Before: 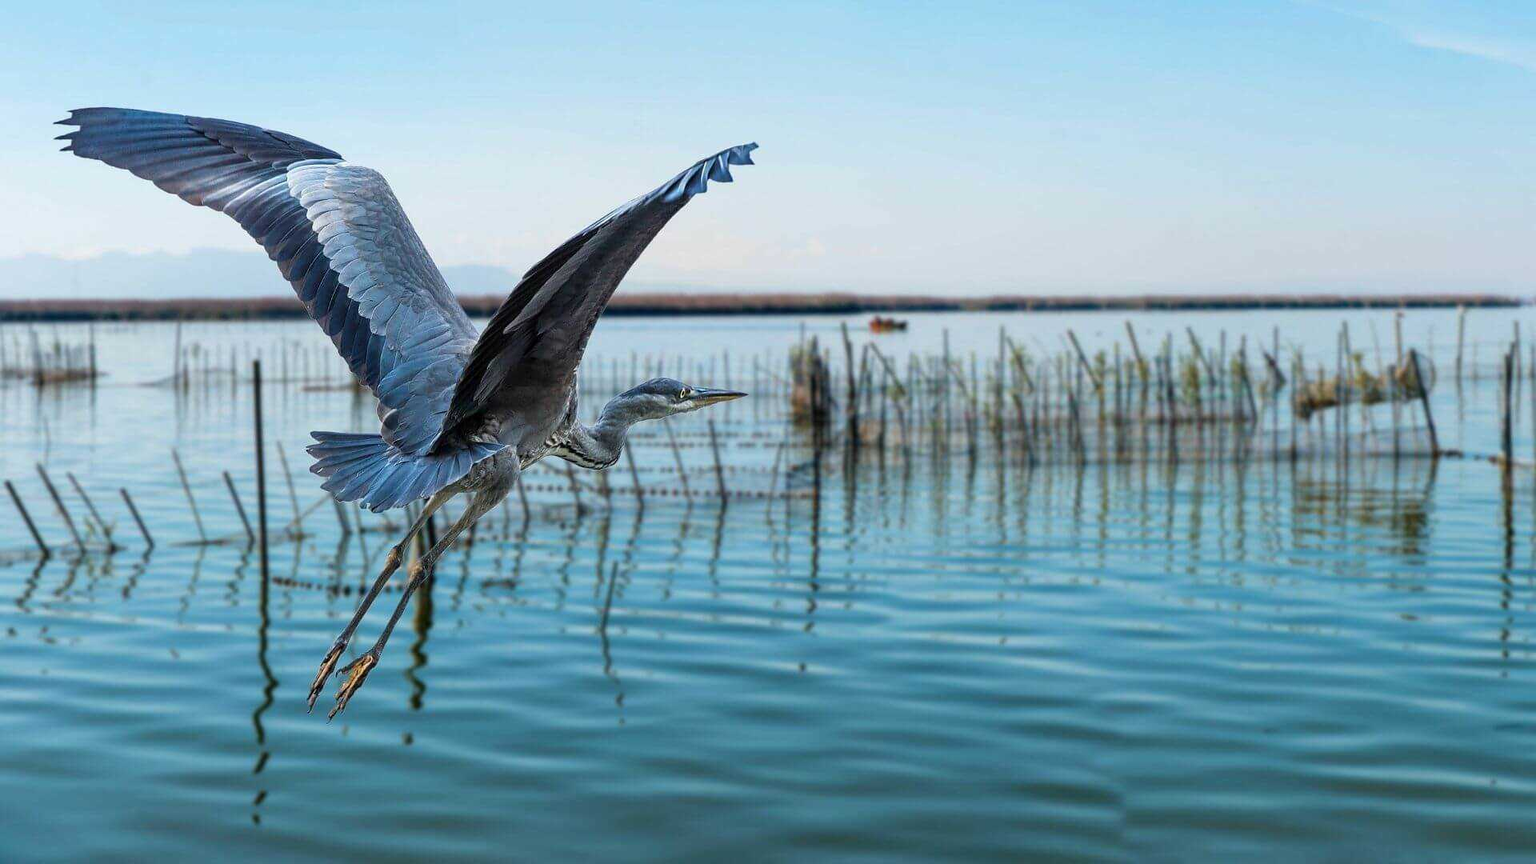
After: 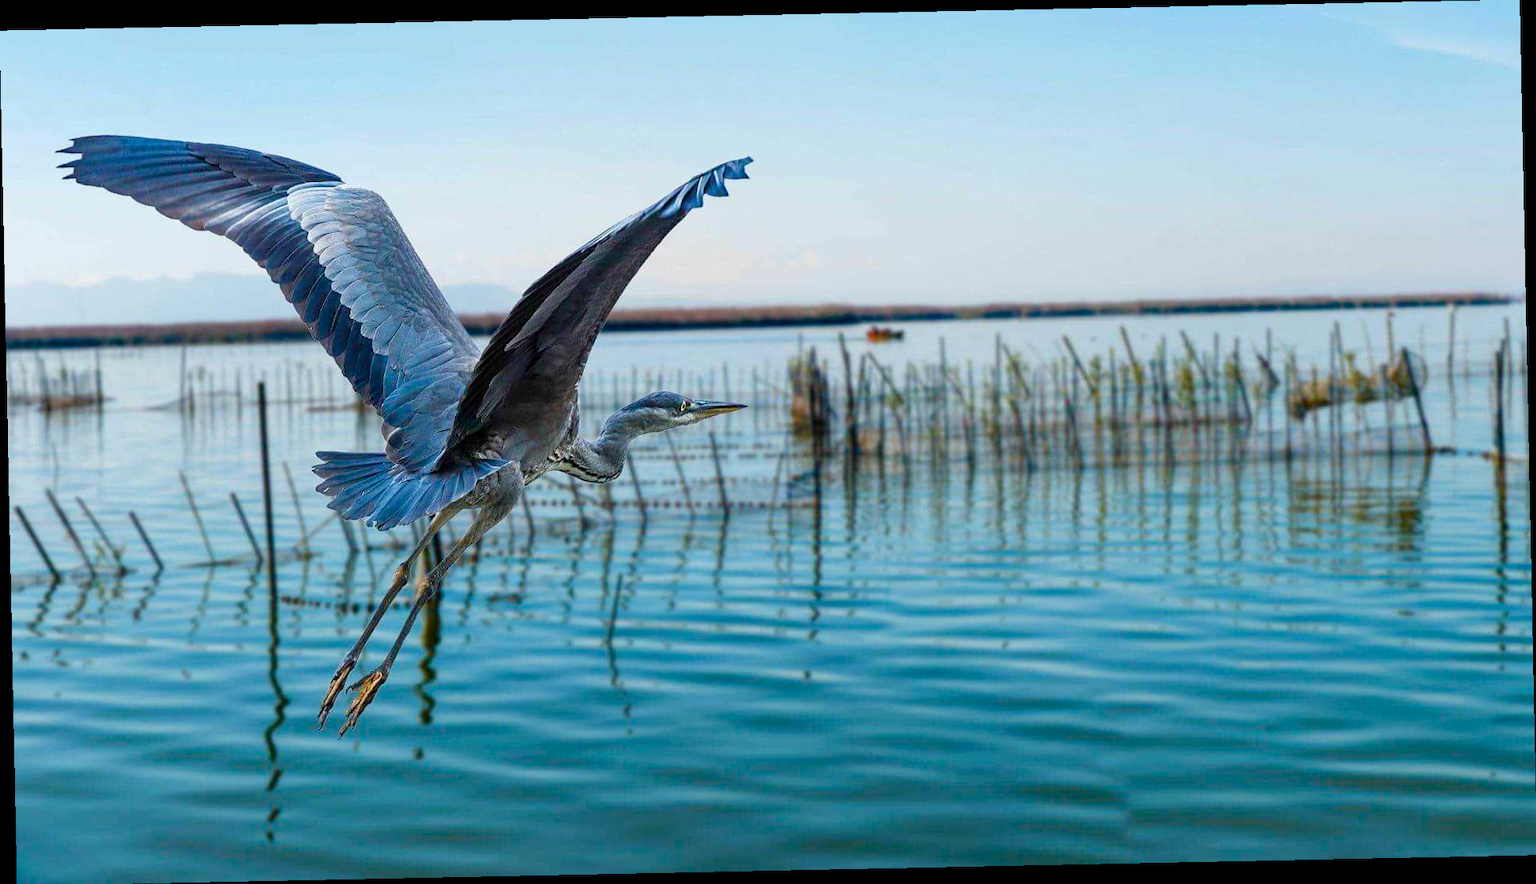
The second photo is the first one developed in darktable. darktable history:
rotate and perspective: rotation -1.17°, automatic cropping off
color balance rgb: perceptual saturation grading › global saturation 20%, perceptual saturation grading › highlights -25%, perceptual saturation grading › shadows 50%
